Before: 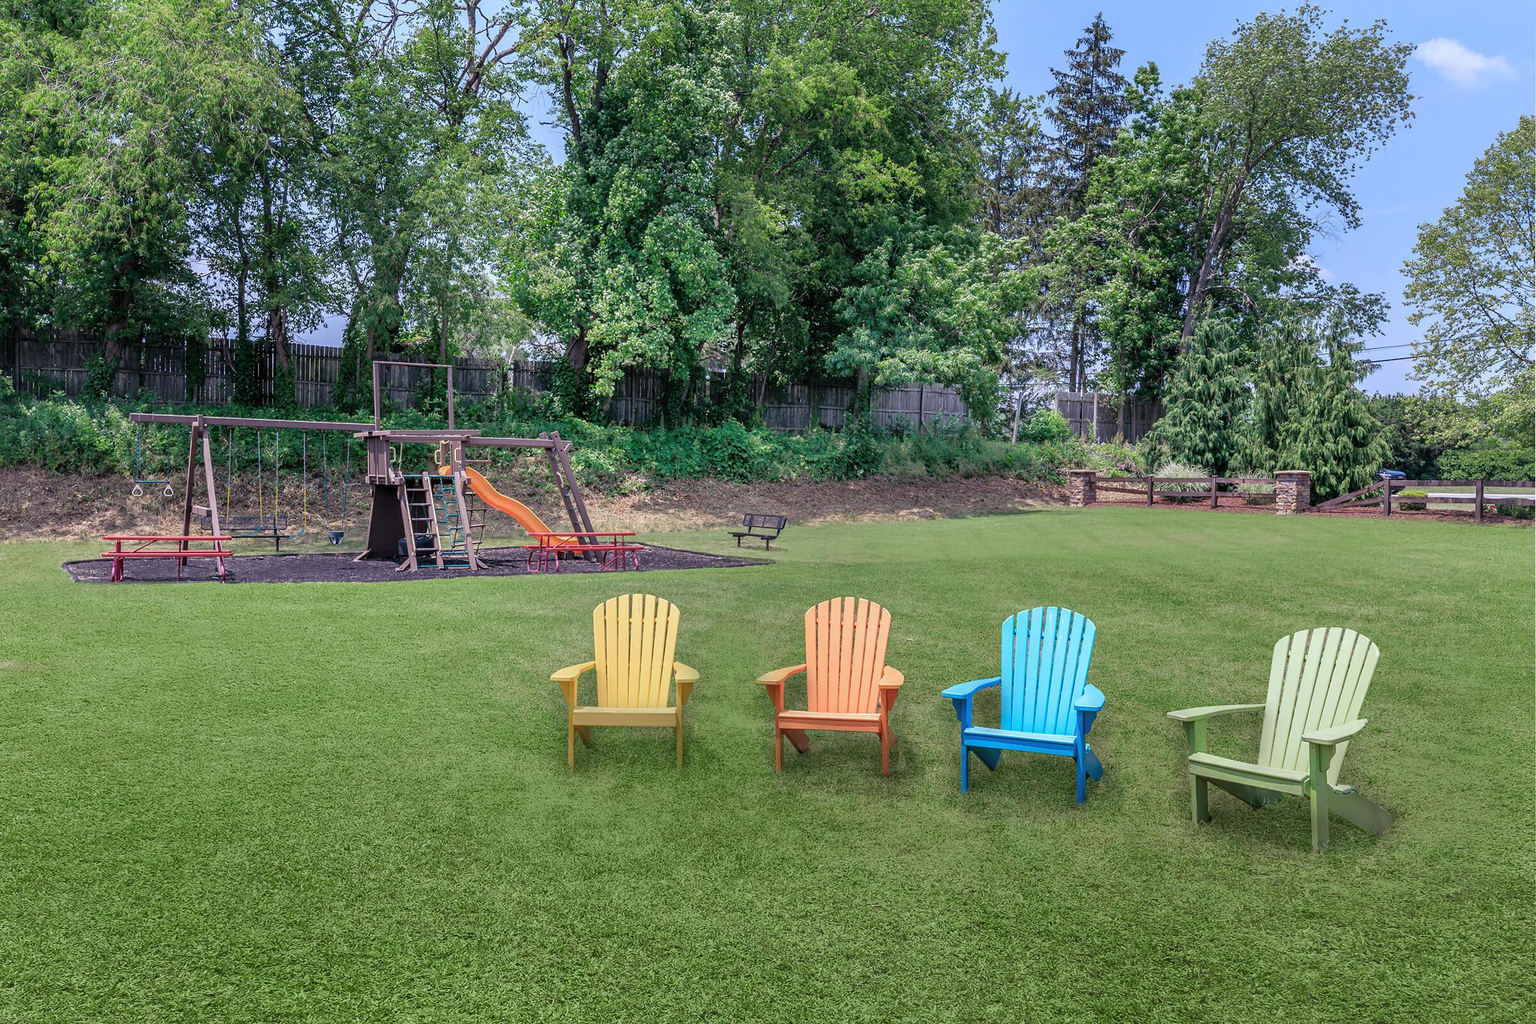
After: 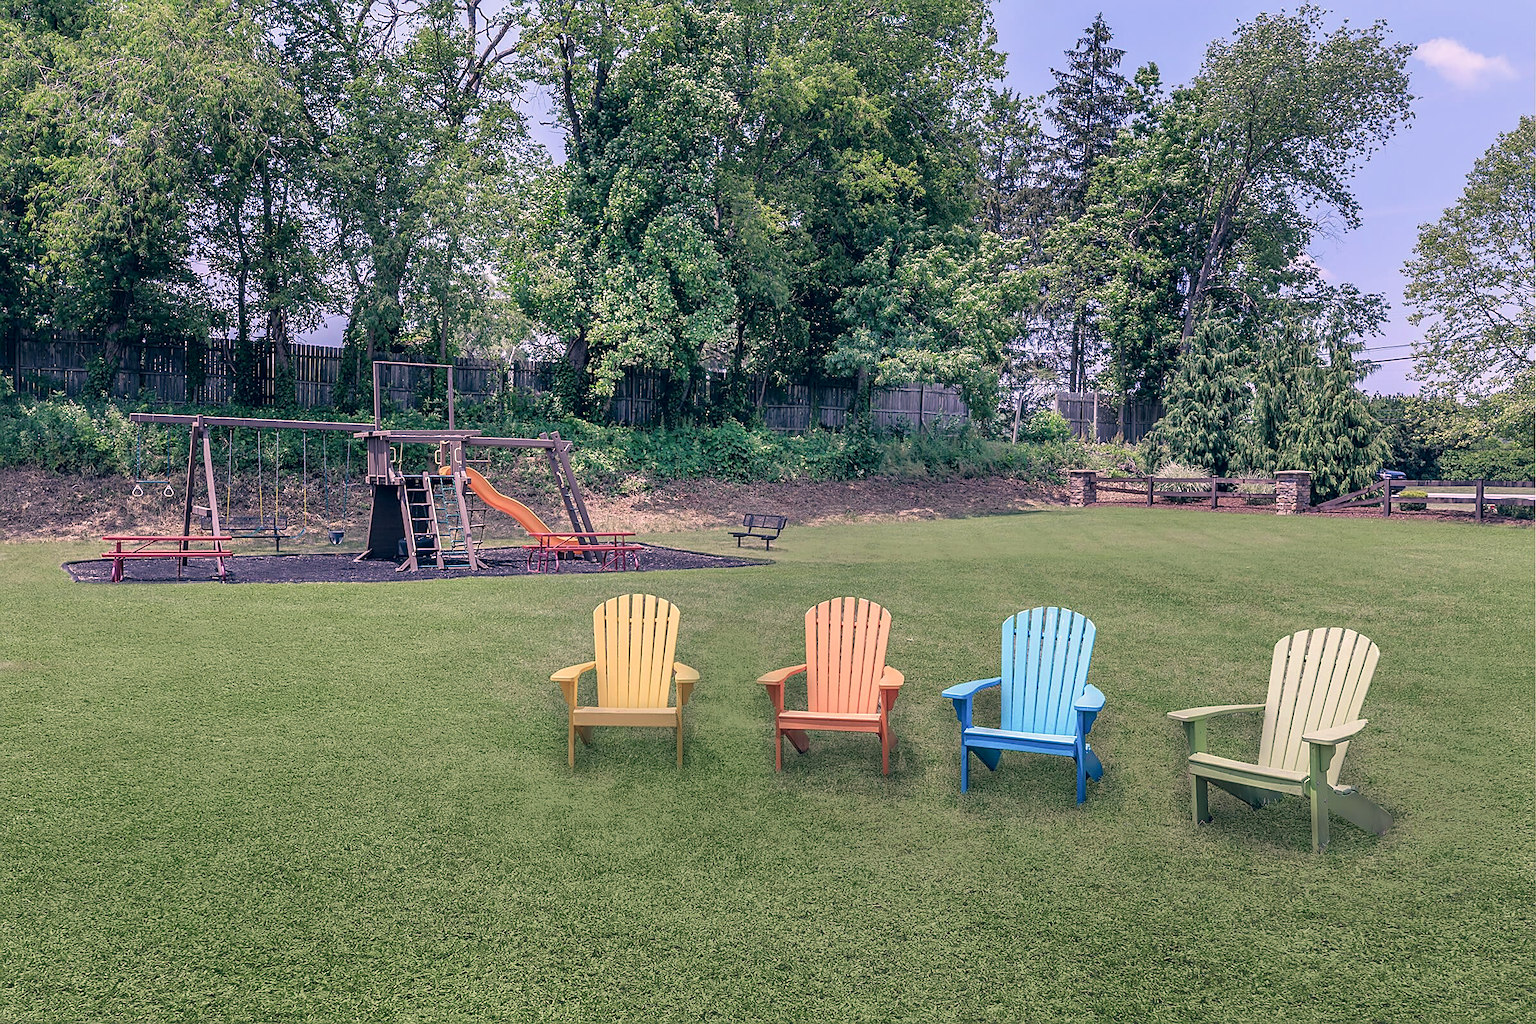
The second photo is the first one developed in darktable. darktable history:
tone equalizer: on, module defaults
color correction: highlights a* 14.46, highlights b* 5.85, shadows a* -5.53, shadows b* -15.24, saturation 0.85
sharpen: on, module defaults
